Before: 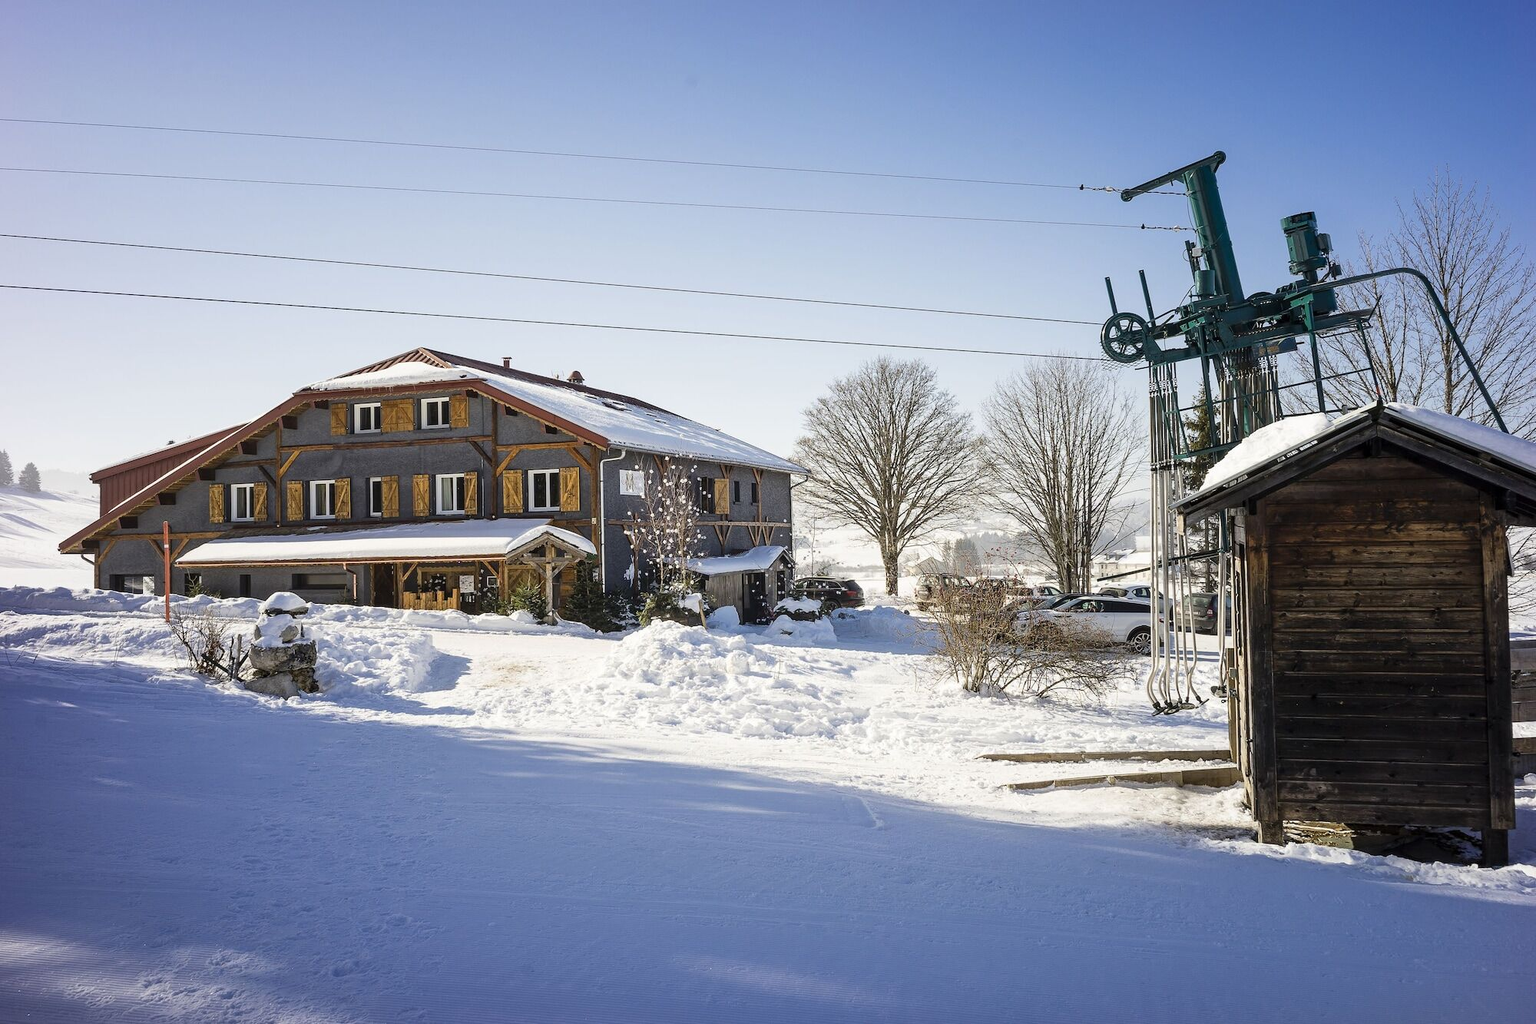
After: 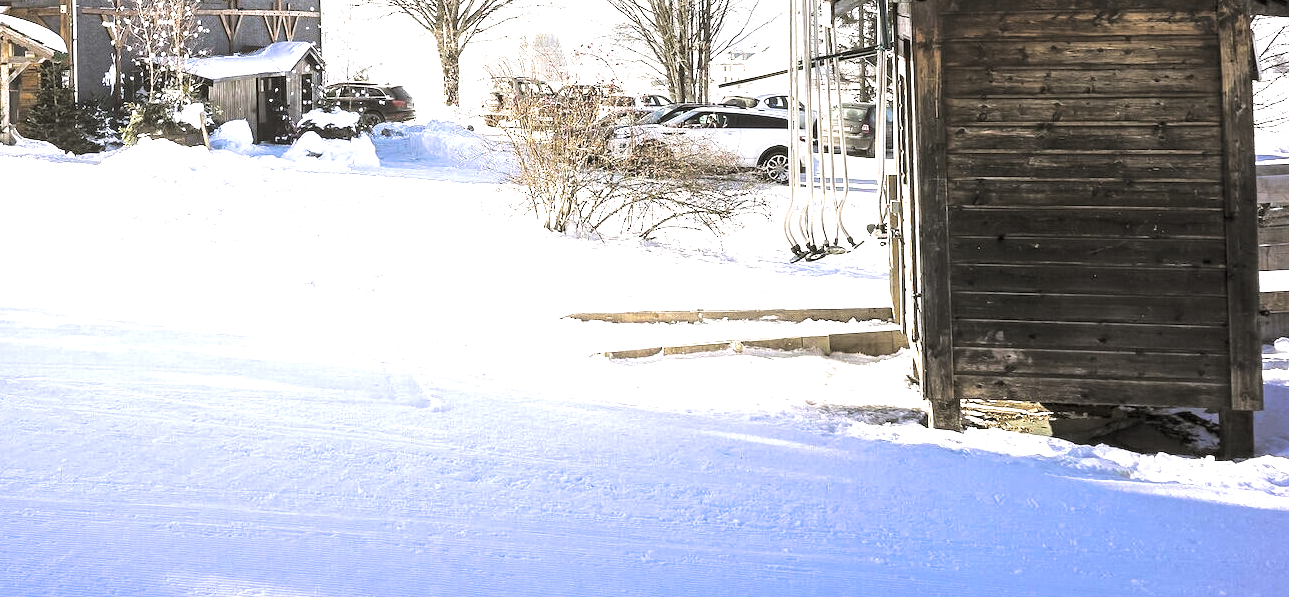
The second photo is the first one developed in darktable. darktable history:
exposure: black level correction 0, exposure 1.675 EV, compensate exposure bias true, compensate highlight preservation false
split-toning: shadows › hue 46.8°, shadows › saturation 0.17, highlights › hue 316.8°, highlights › saturation 0.27, balance -51.82
tone equalizer: -7 EV 0.18 EV, -6 EV 0.12 EV, -5 EV 0.08 EV, -4 EV 0.04 EV, -2 EV -0.02 EV, -1 EV -0.04 EV, +0 EV -0.06 EV, luminance estimator HSV value / RGB max
crop and rotate: left 35.509%, top 50.238%, bottom 4.934%
